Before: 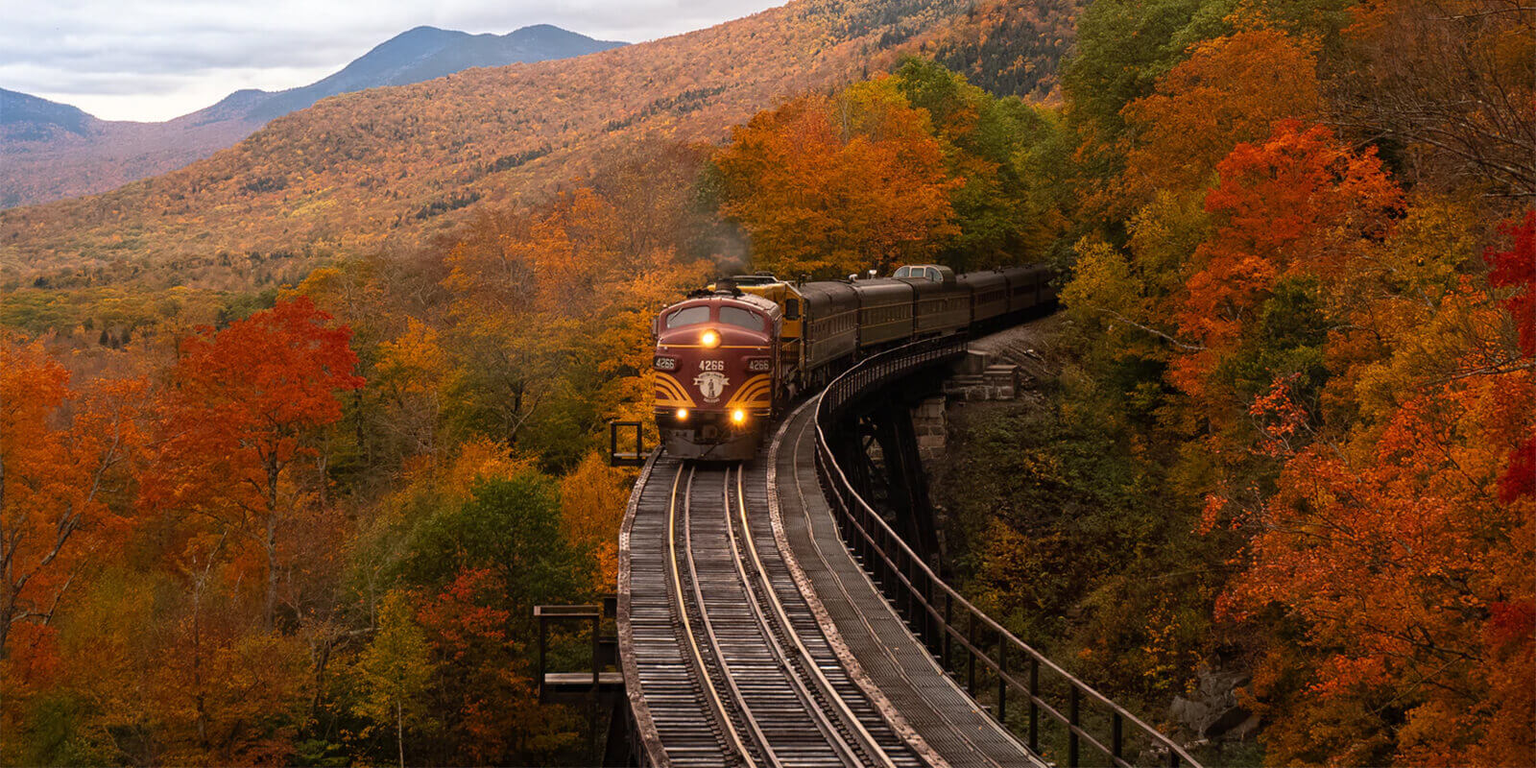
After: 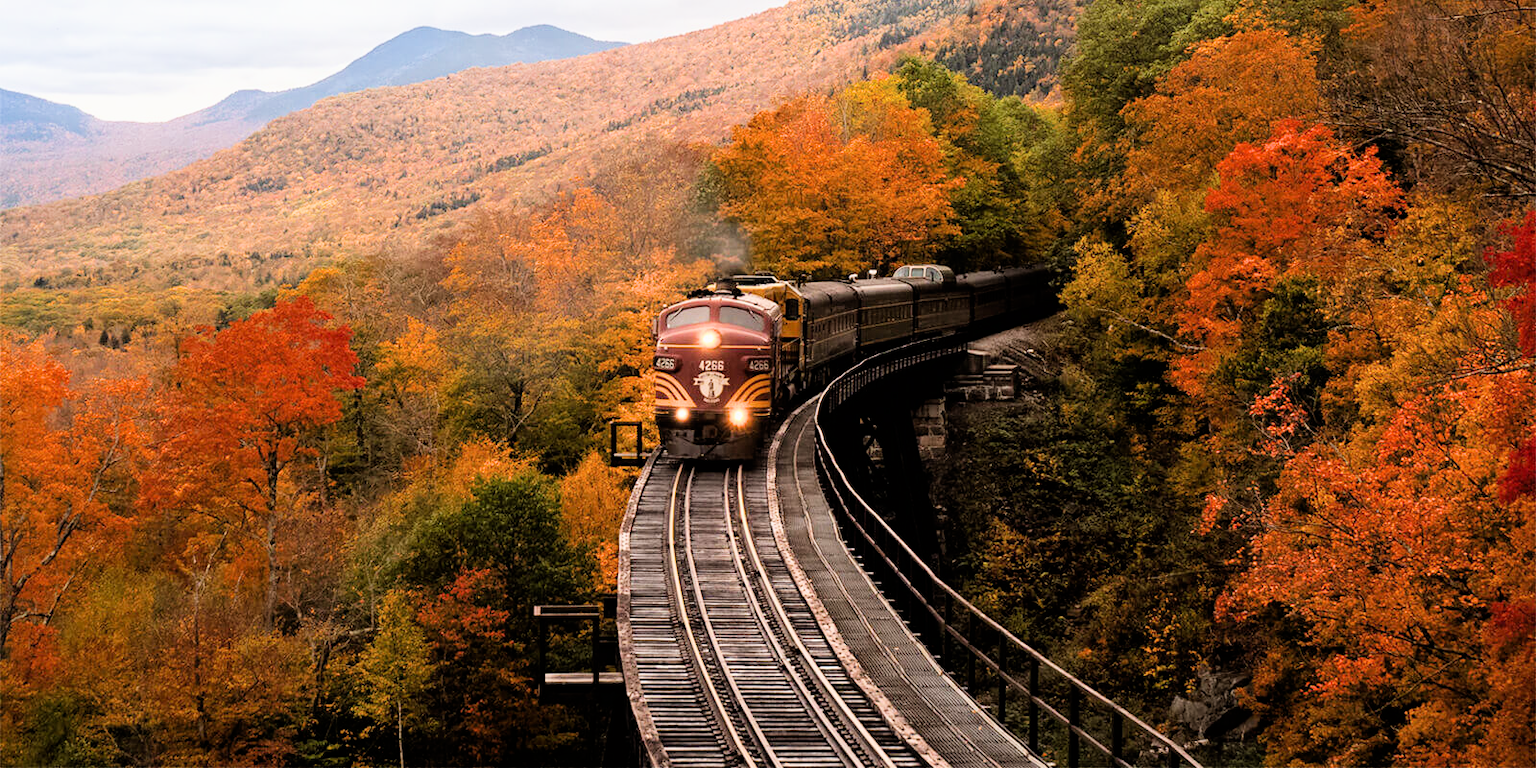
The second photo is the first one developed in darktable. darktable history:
exposure: exposure 1 EV, compensate highlight preservation false
filmic rgb: black relative exposure -5 EV, hardness 2.88, contrast 1.4, highlights saturation mix -20%
